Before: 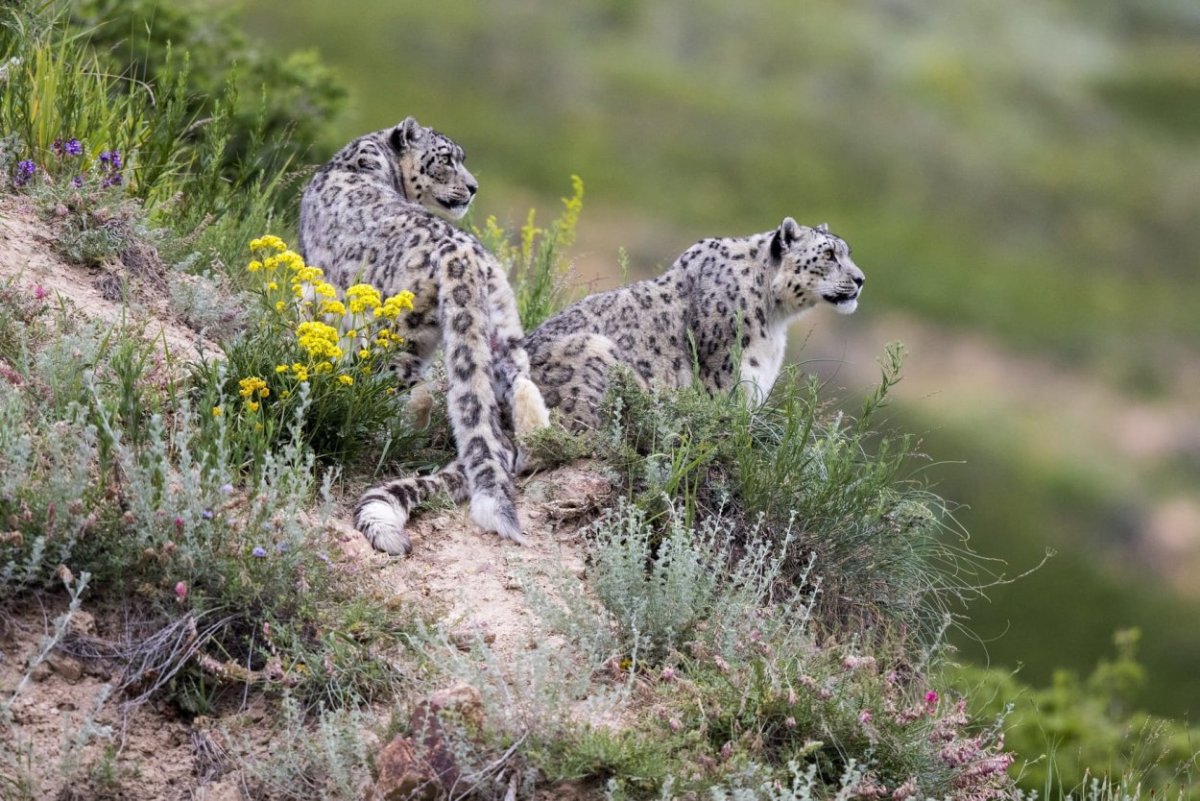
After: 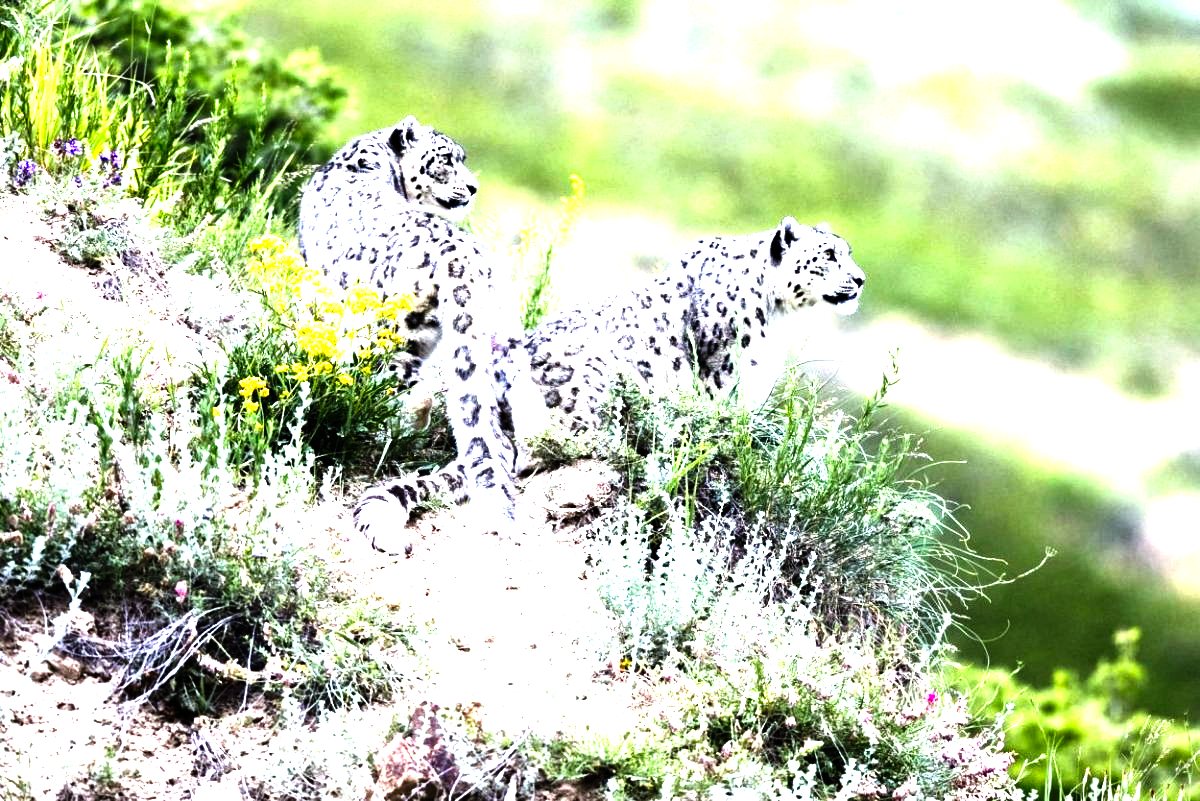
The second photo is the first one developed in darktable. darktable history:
white balance: red 0.925, blue 1.046
levels: levels [0, 0.281, 0.562]
sigmoid: contrast 1.7, skew -0.2, preserve hue 0%, red attenuation 0.1, red rotation 0.035, green attenuation 0.1, green rotation -0.017, blue attenuation 0.15, blue rotation -0.052, base primaries Rec2020
tone equalizer: -8 EV -0.417 EV, -7 EV -0.389 EV, -6 EV -0.333 EV, -5 EV -0.222 EV, -3 EV 0.222 EV, -2 EV 0.333 EV, -1 EV 0.389 EV, +0 EV 0.417 EV, edges refinement/feathering 500, mask exposure compensation -1.57 EV, preserve details no
